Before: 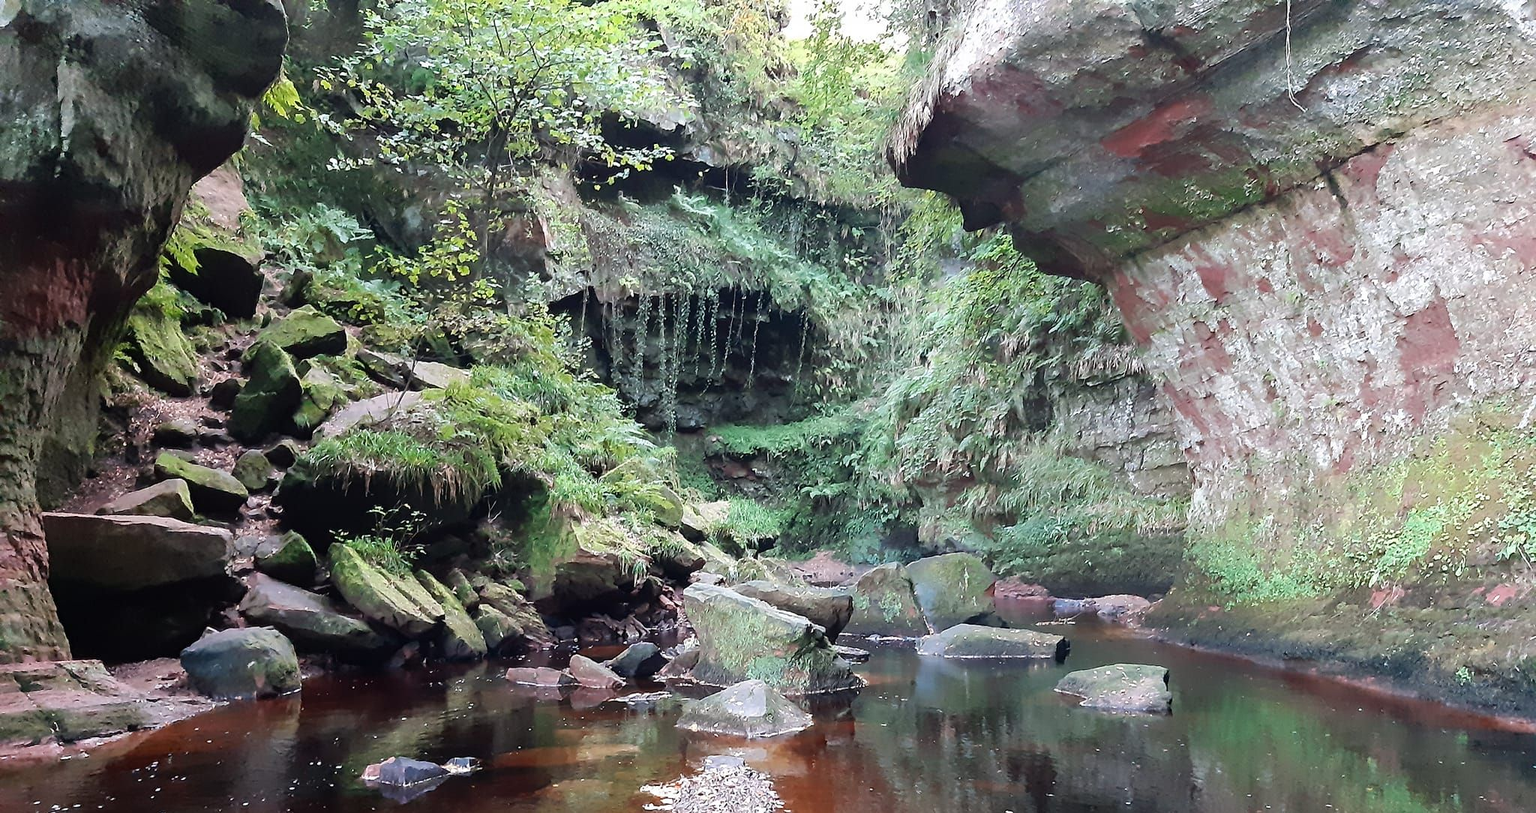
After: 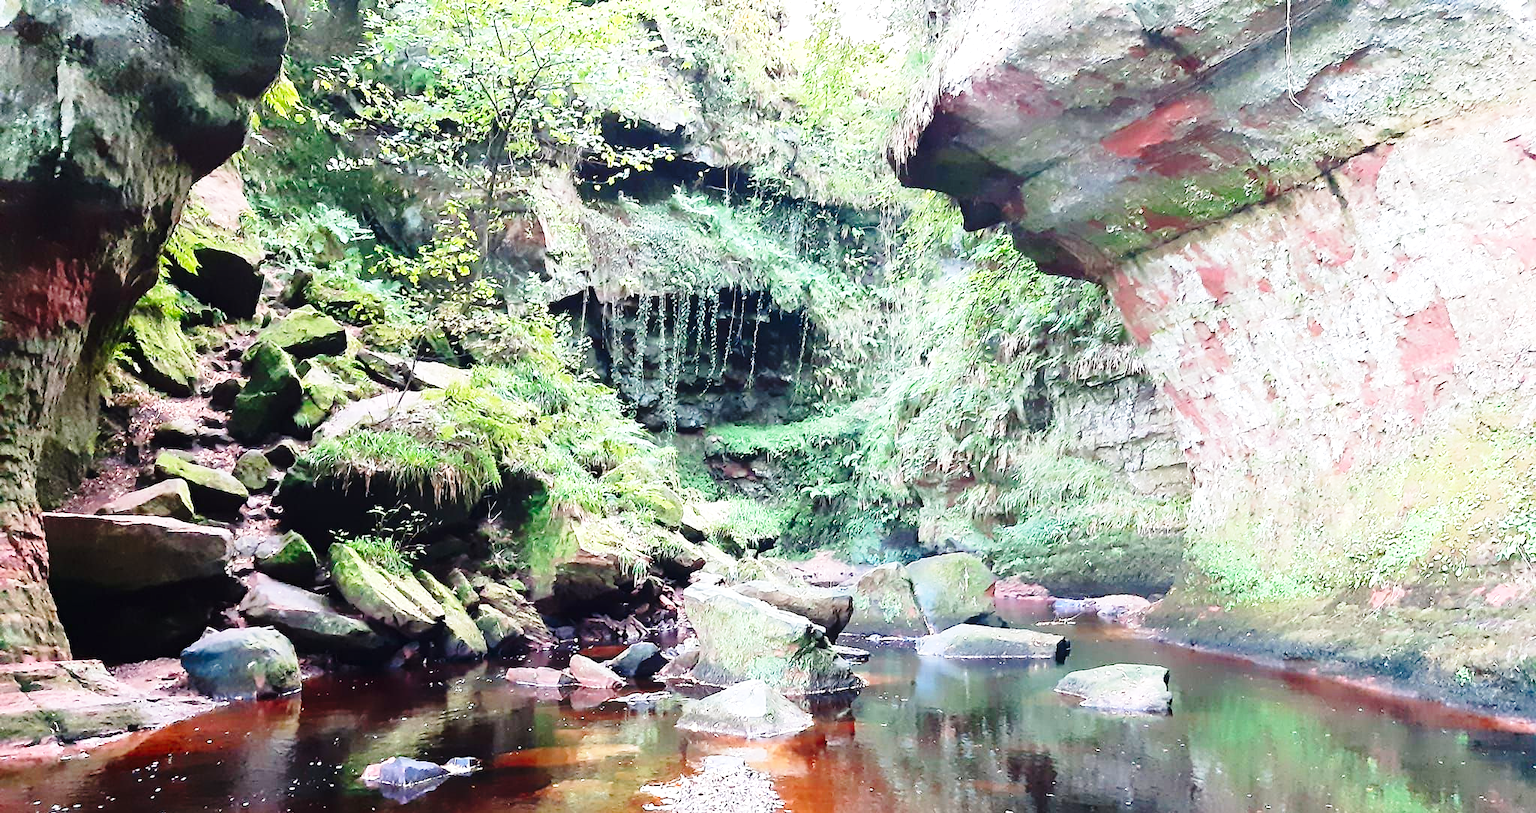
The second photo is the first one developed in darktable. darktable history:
base curve: curves: ch0 [(0, 0) (0.028, 0.03) (0.121, 0.232) (0.46, 0.748) (0.859, 0.968) (1, 1)], preserve colors none
exposure: exposure 0.485 EV, compensate highlight preservation false
contrast brightness saturation: contrast 0.08, saturation 0.2
